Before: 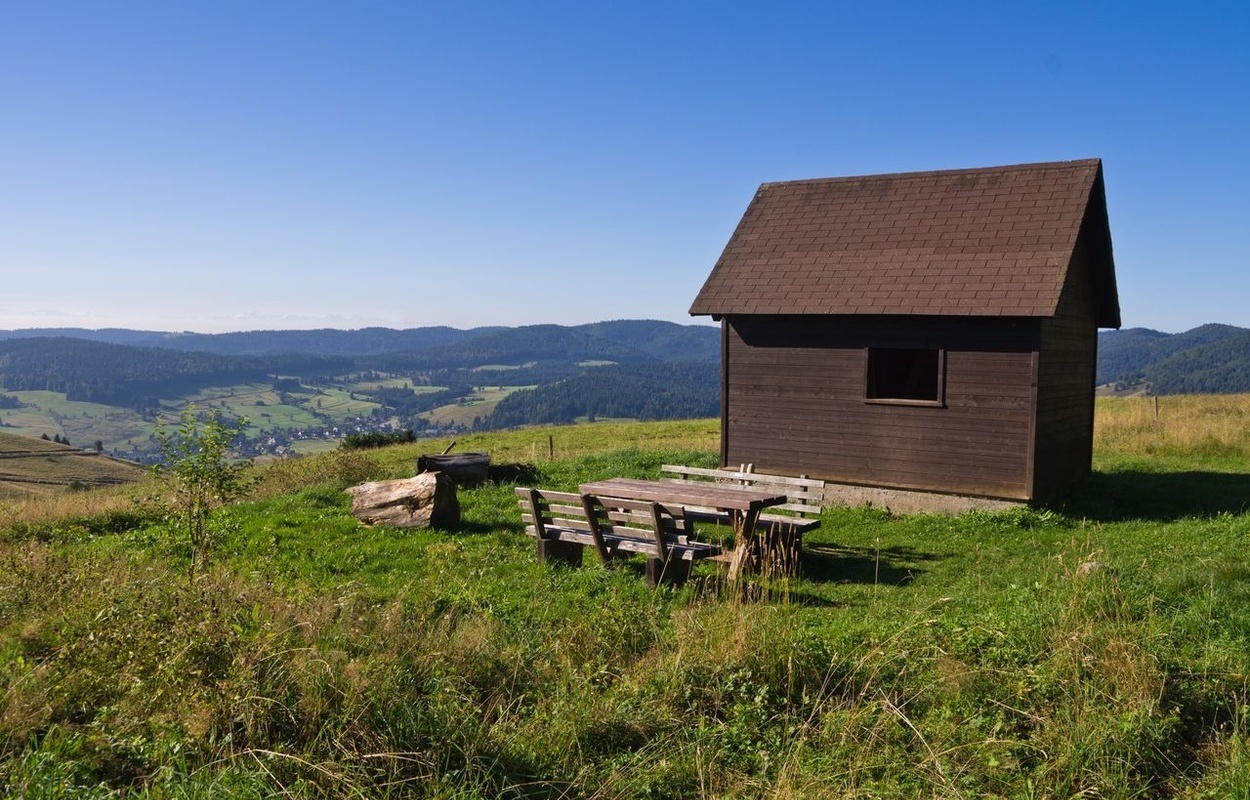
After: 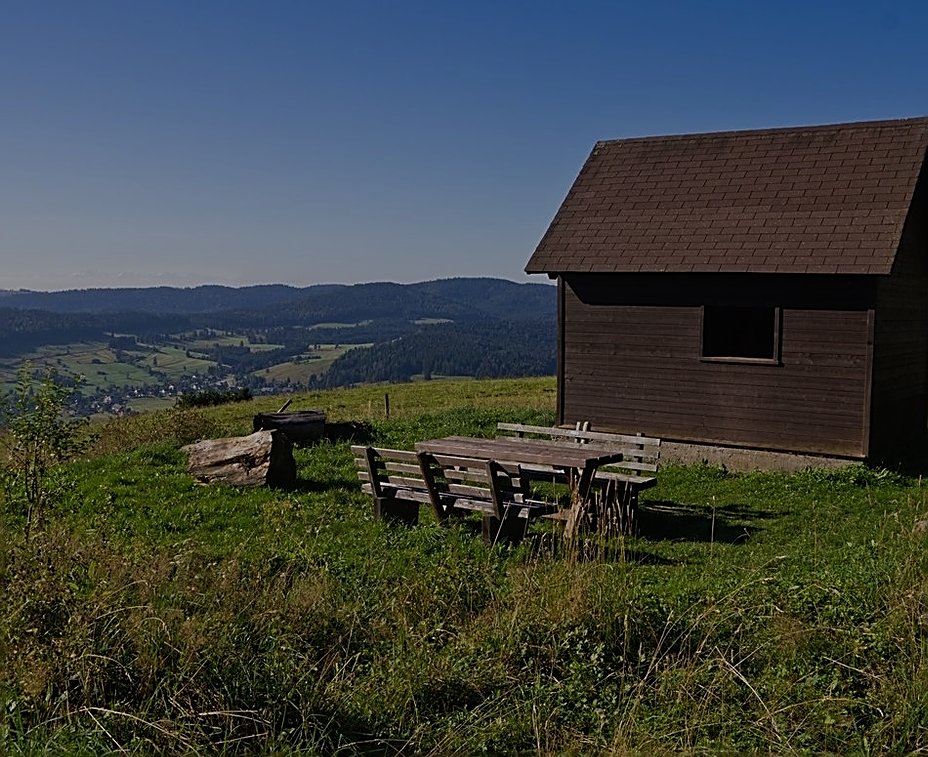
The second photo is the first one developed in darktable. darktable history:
crop and rotate: left 13.15%, top 5.251%, right 12.609%
sharpen: amount 1
exposure: exposure -1.468 EV, compensate highlight preservation false
